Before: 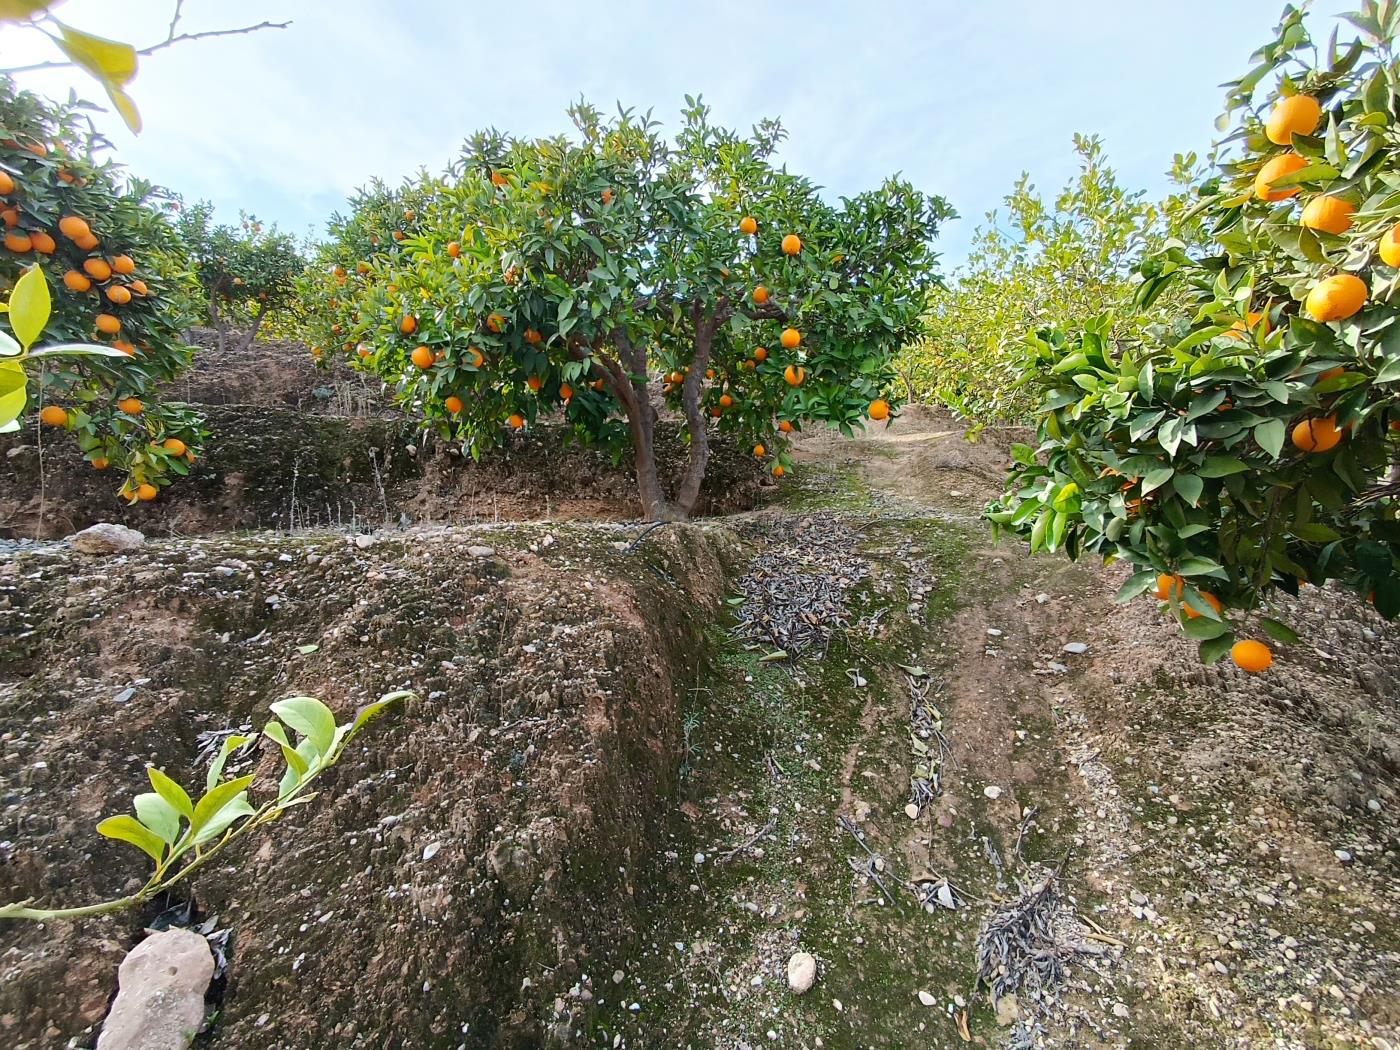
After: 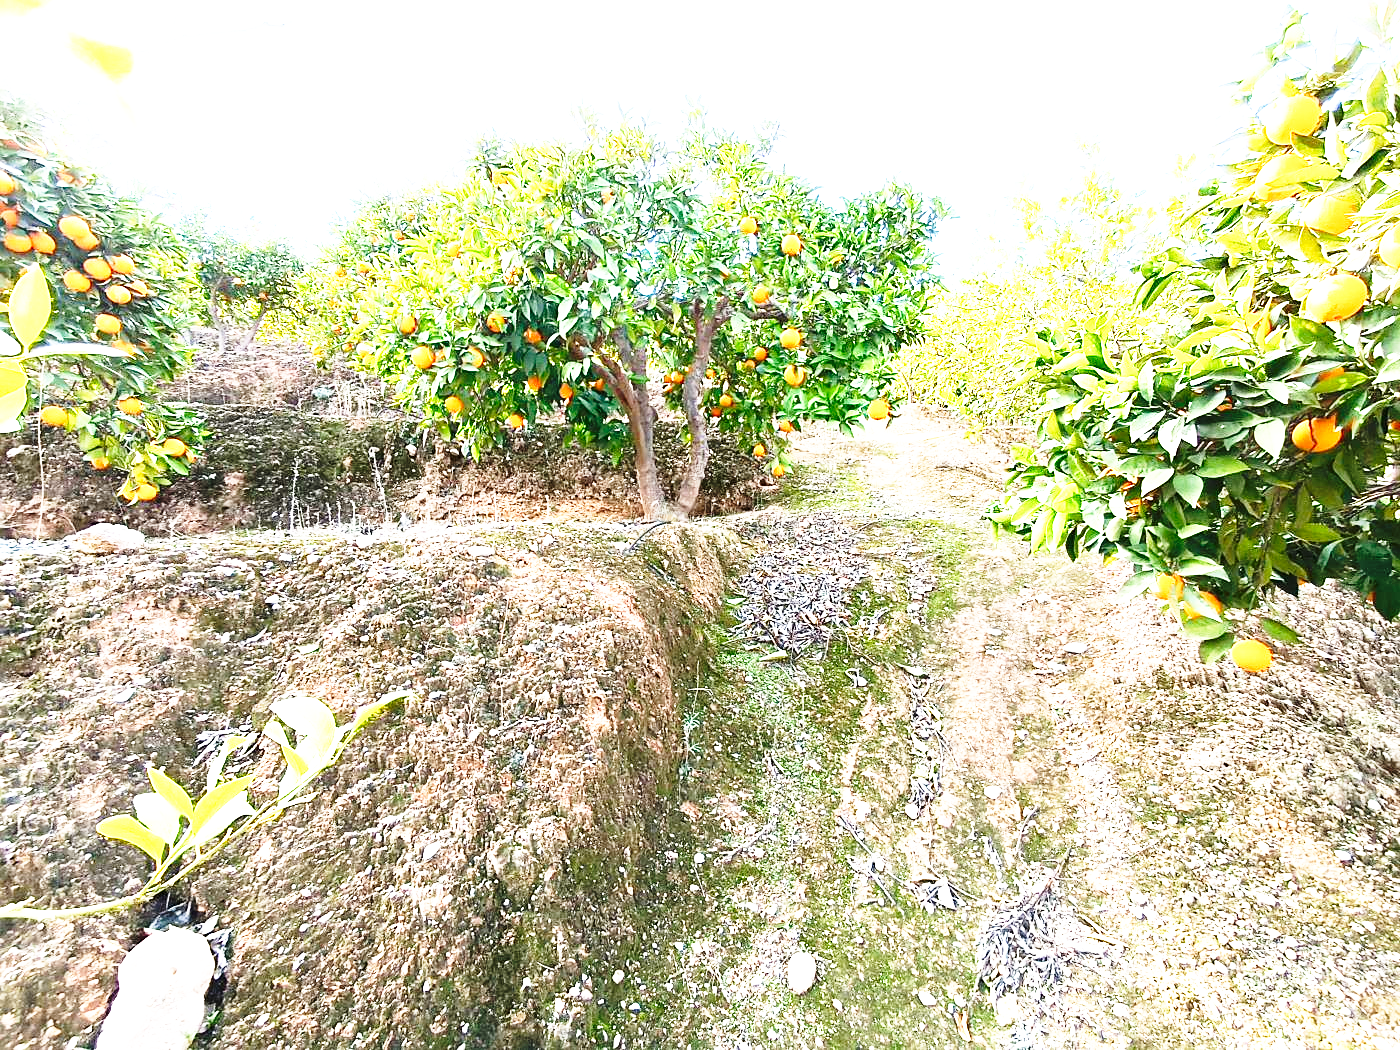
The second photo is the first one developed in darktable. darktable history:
exposure: black level correction 0, exposure 1.448 EV, compensate exposure bias true, compensate highlight preservation false
base curve: curves: ch0 [(0, 0) (0.026, 0.03) (0.109, 0.232) (0.351, 0.748) (0.669, 0.968) (1, 1)], exposure shift 0.01, preserve colors none
sharpen: amount 0.205
